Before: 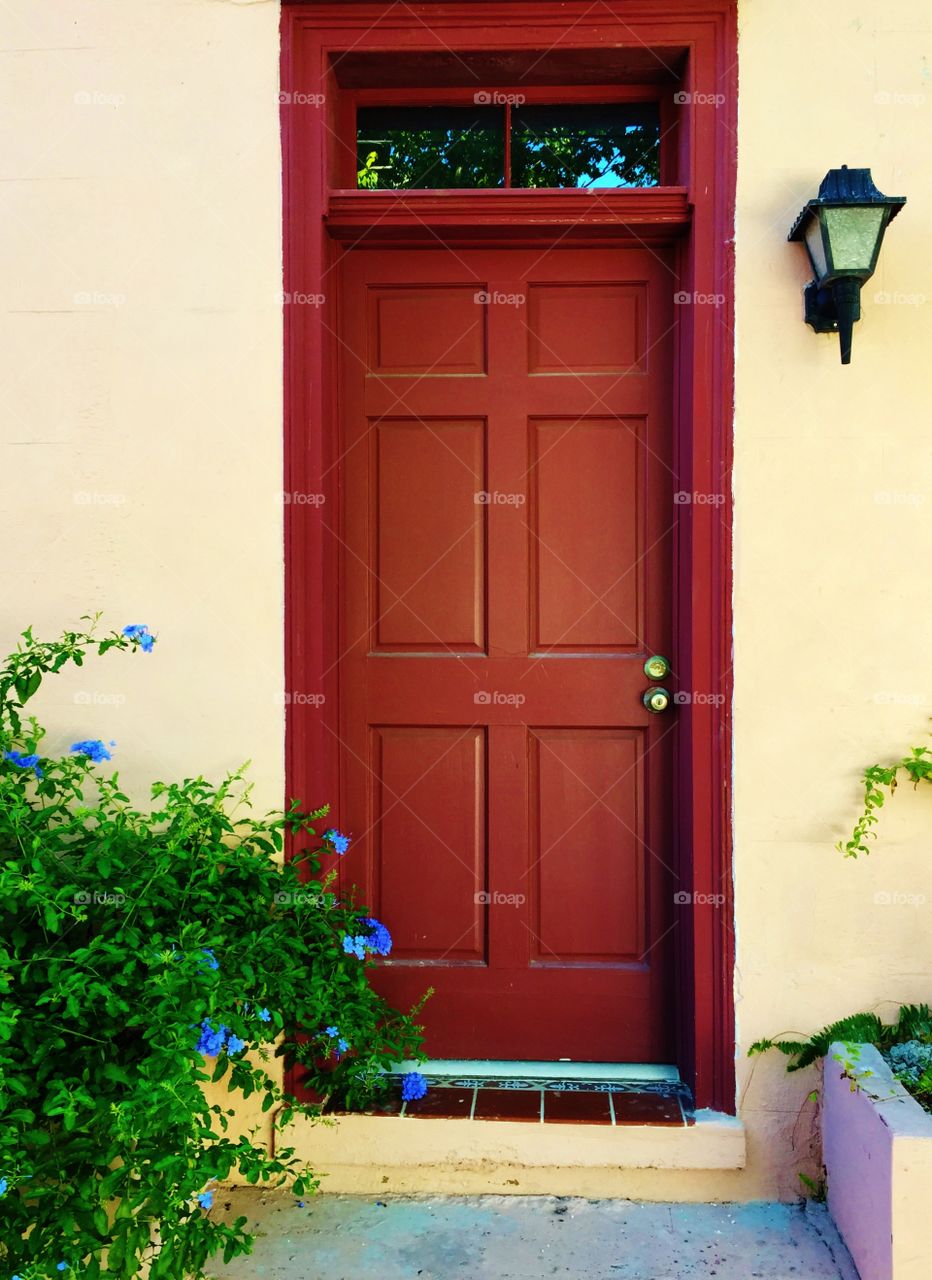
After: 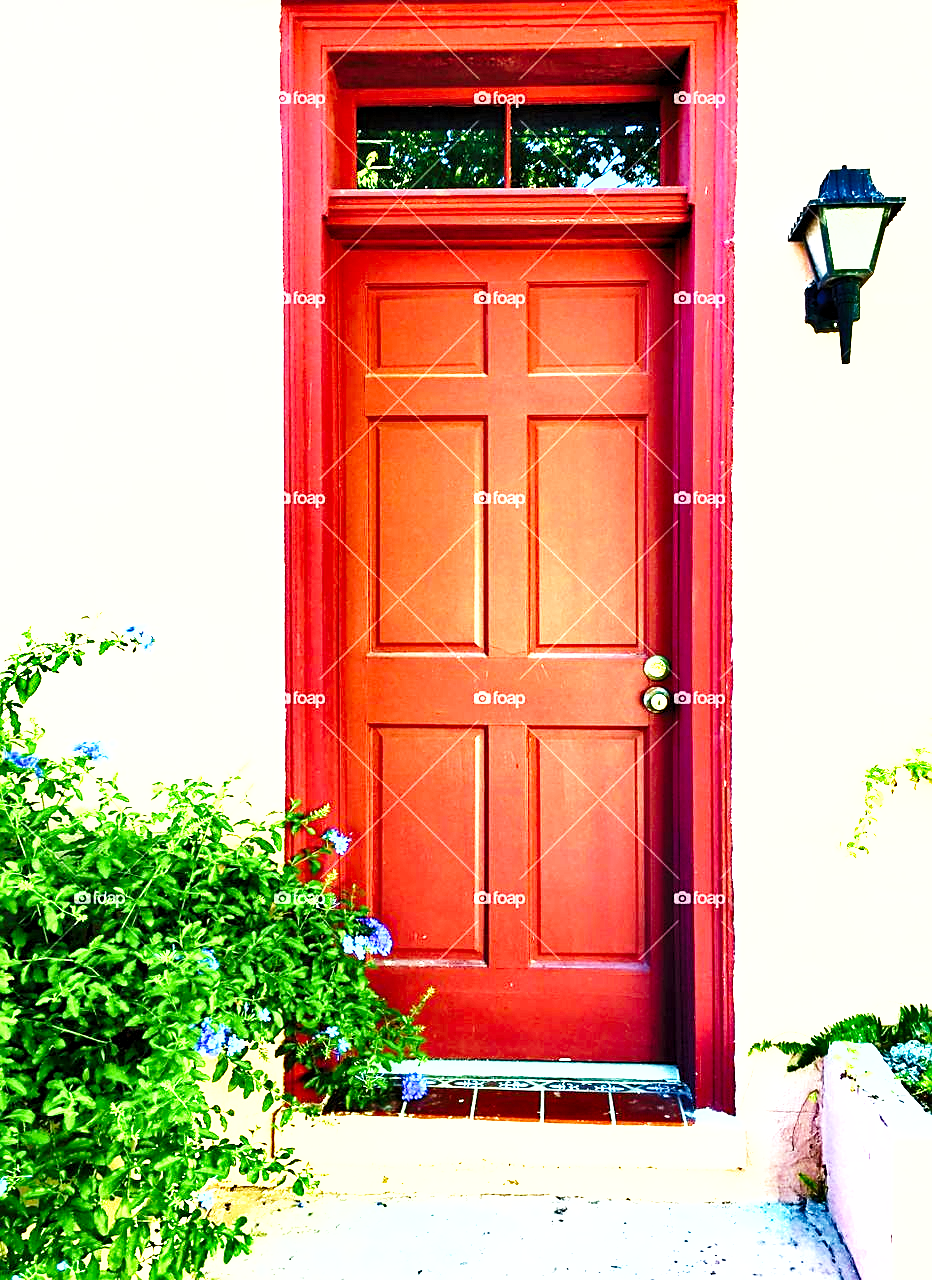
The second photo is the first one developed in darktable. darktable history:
sharpen: on, module defaults
base curve: curves: ch0 [(0, 0) (0.028, 0.03) (0.121, 0.232) (0.46, 0.748) (0.859, 0.968) (1, 1)], preserve colors none
shadows and highlights: low approximation 0.01, soften with gaussian
exposure: black level correction 0.001, exposure 1.735 EV, compensate highlight preservation false
local contrast: mode bilateral grid, contrast 20, coarseness 50, detail 120%, midtone range 0.2
levels: levels [0.031, 0.5, 0.969]
